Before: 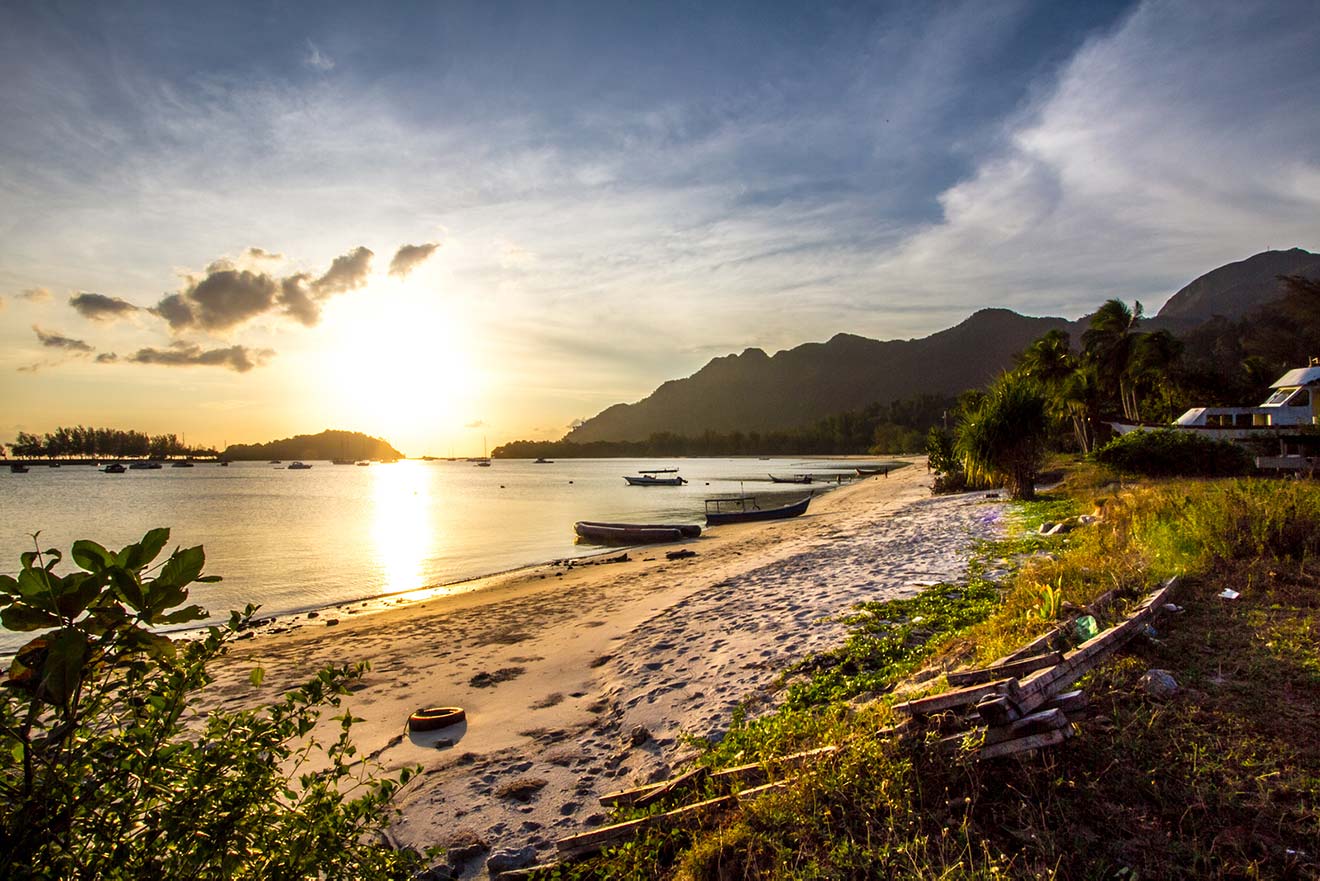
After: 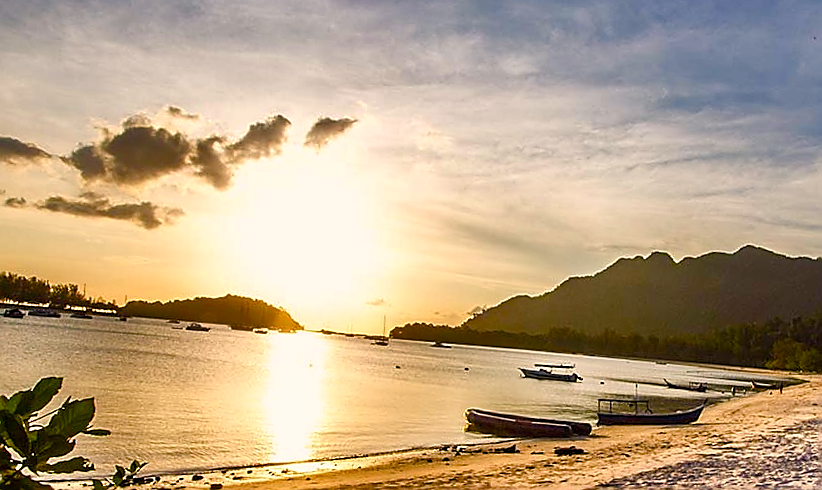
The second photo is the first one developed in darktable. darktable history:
crop and rotate: angle -5.26°, left 2.065%, top 6.851%, right 27.337%, bottom 30.068%
shadows and highlights: soften with gaussian
sharpen: radius 1.392, amount 1.247, threshold 0.601
color balance rgb: highlights gain › chroma 3.054%, highlights gain › hue 60.06°, perceptual saturation grading › global saturation 14.057%, perceptual saturation grading › highlights -30.334%, perceptual saturation grading › shadows 51.594%, global vibrance 20%
